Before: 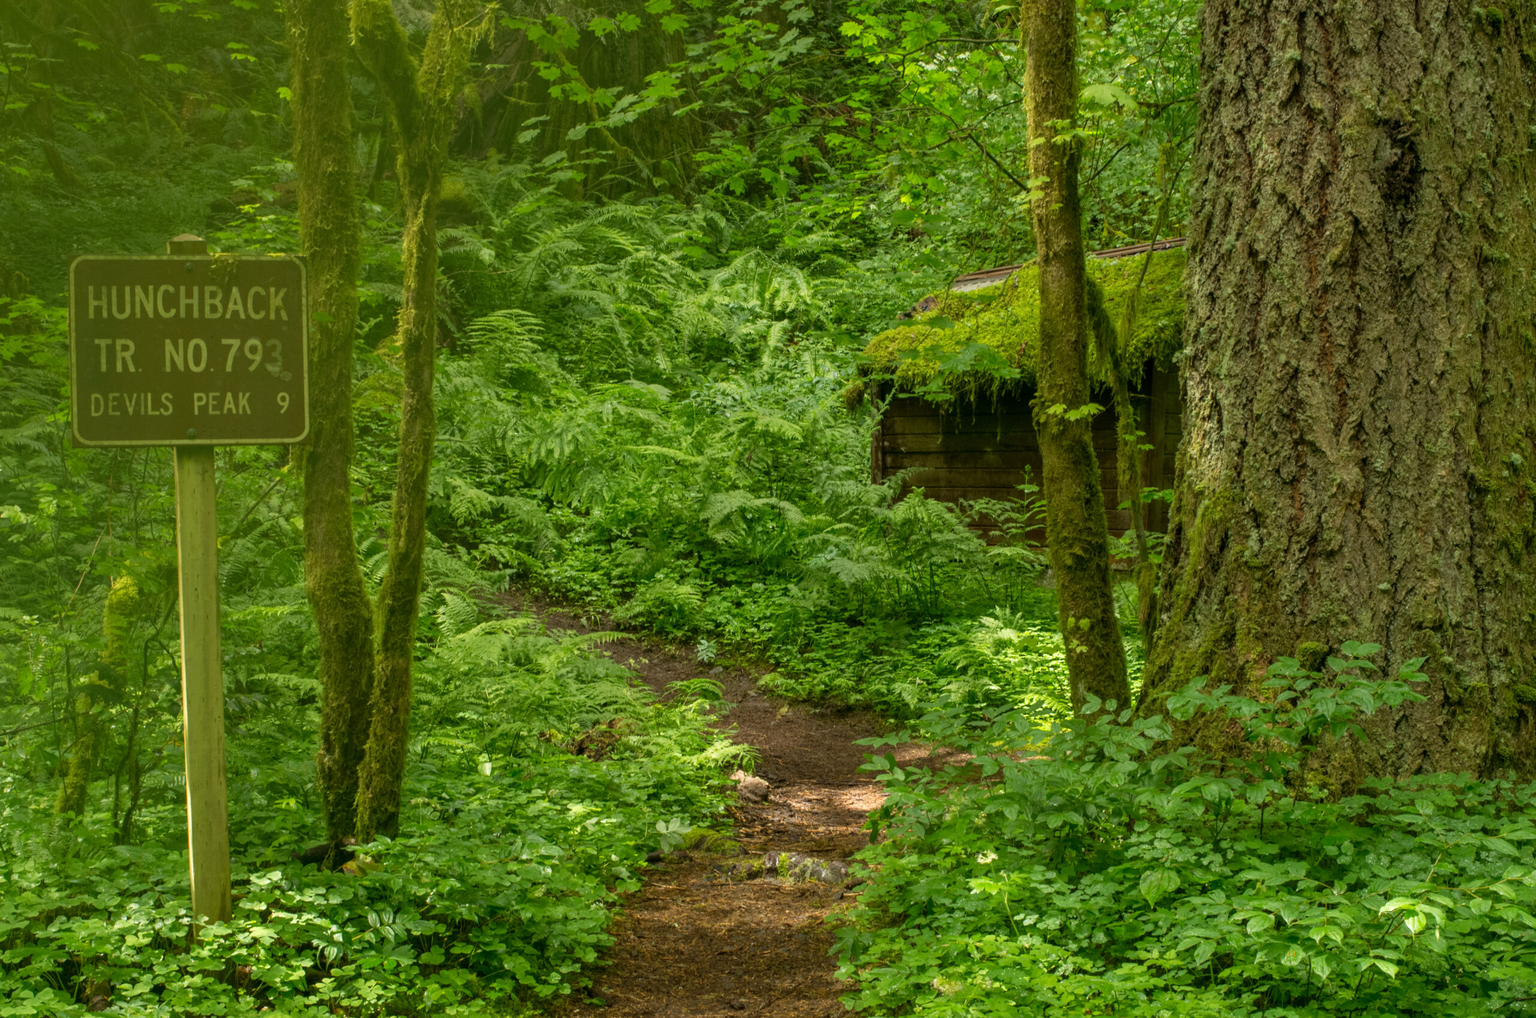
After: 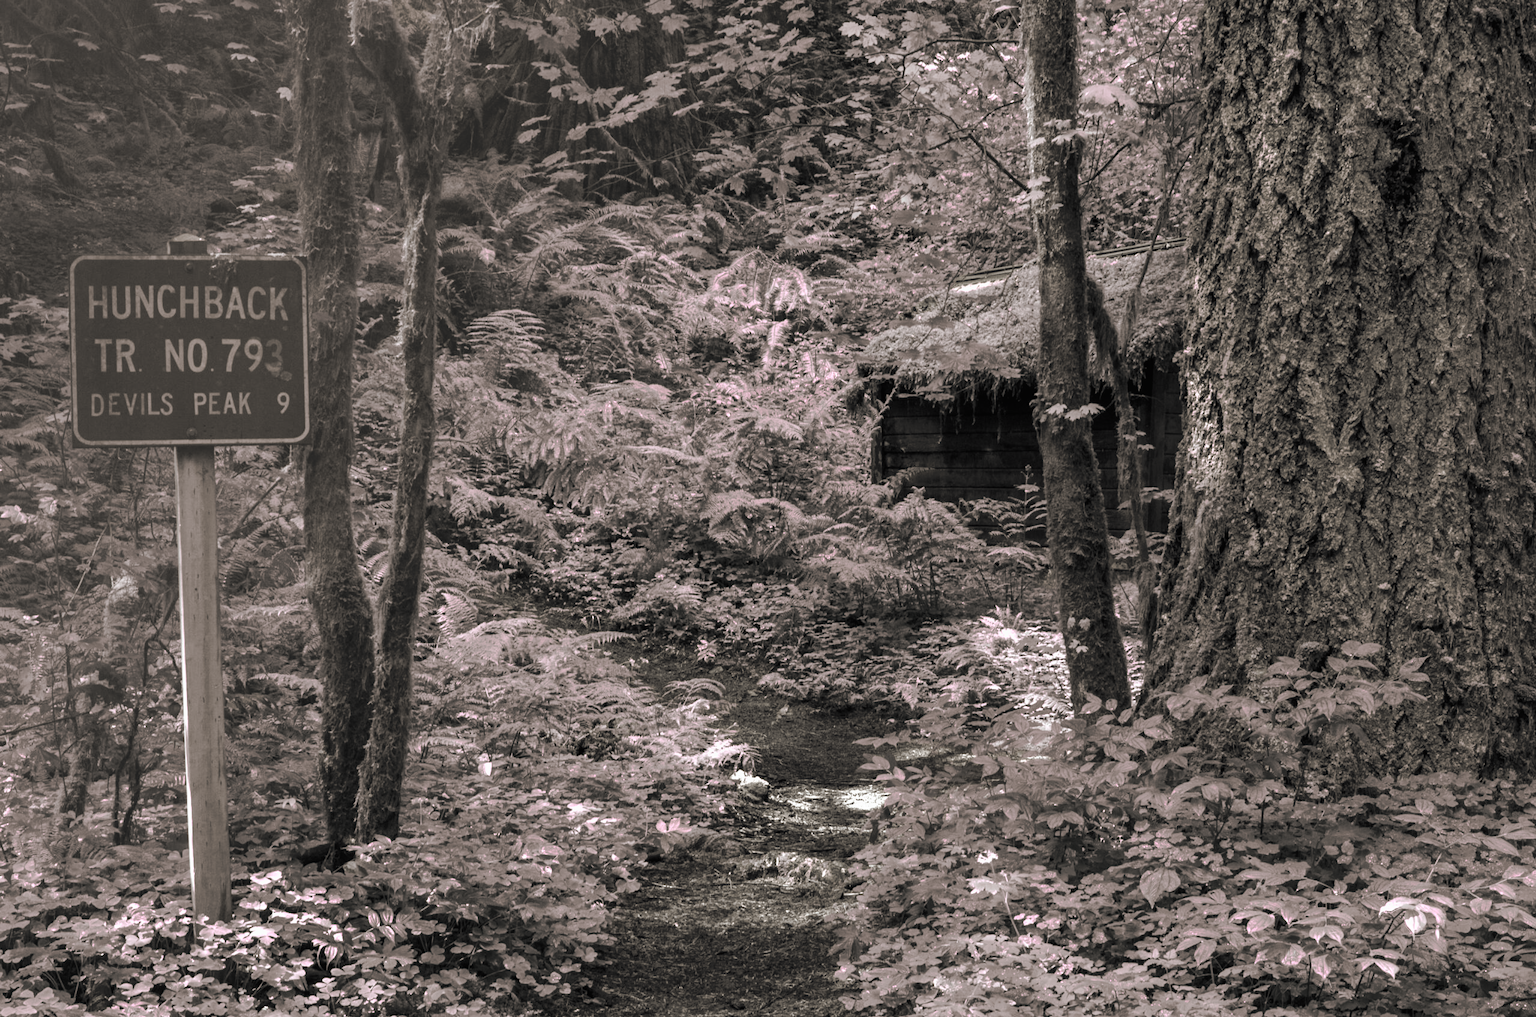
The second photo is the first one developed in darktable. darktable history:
tone curve: curves: ch0 [(0, 0) (0.003, 0.008) (0.011, 0.011) (0.025, 0.013) (0.044, 0.022) (0.069, 0.038) (0.1, 0.061) (0.136, 0.096) (0.177, 0.135) (0.224, 0.176) (0.277, 0.246) (0.335, 0.323) (0.399, 0.407) (0.468, 0.511) (0.543, 0.612) (0.623, 0.711) (0.709, 0.855) (0.801, 0.988) (0.898, 0.985) (1, 1)], preserve colors none
color look up table: target L [98.26, 73.28, 83.87, 77.74, 95.64, 70.88, 69.94, 66.32, 54.03, 53.98, 54.04, 44.83, 29.7, 200.2, 100.73, 95.11, 69.81, 69.18, 58.64, 50.9, 50.21, 50.26, 50.82, 37.13, 32.34, 19.28, 98.29, 76.6, 69.96, 64.75, 65.53, 63.98, 51.91, 52.41, 49.15, 50.9, 37.86, 28.29, 35.69, 8.261, 1.645, 83.56, 100.15, 76.77, 74.55, 65.49, 60.38, 44.63, 26.09], target a [6.437, 0.239, 38.46, 0.367, 6.745, 0.408, 0.348, 1.044, 2.62, 2.455, 2.714, 1.25, 0.629, 0, 0, 3.447, 0.605, 0.289, 2.022, 2.496, 1.924, 2.084, 2.167, 0.944, 0.887, 0.213, 6.541, 0.452, 0.485, 1.089, 1.057, 1.047, 2.676, 2.579, 1.77, 2.496, 1.545, 0.408, 1.079, 0.553, -0.077, 38.17, 0.467, 0.221, 0.311, 0.896, 1.265, 1.636, 0.352], target b [-3.027, 0.658, -18.26, -0.278, -3.811, 0.702, 0.966, 1.981, 5.554, 4.959, 5.059, 2.915, 1.941, 0, 0, -2.429, 0.775, 1.292, 5.045, 4.442, 3.762, 4.628, 4.664, 2.504, 2.785, 0.609, -3.487, 0.161, 0.45, 2.36, 2.331, 2.469, 5.622, 5.207, 4.491, 4.442, 2.324, 2.037, 2.878, 0.184, 0.946, -14.91, -0.353, 0.074, 0.428, 1.896, 4.712, 2.659, 1.785], num patches 49
